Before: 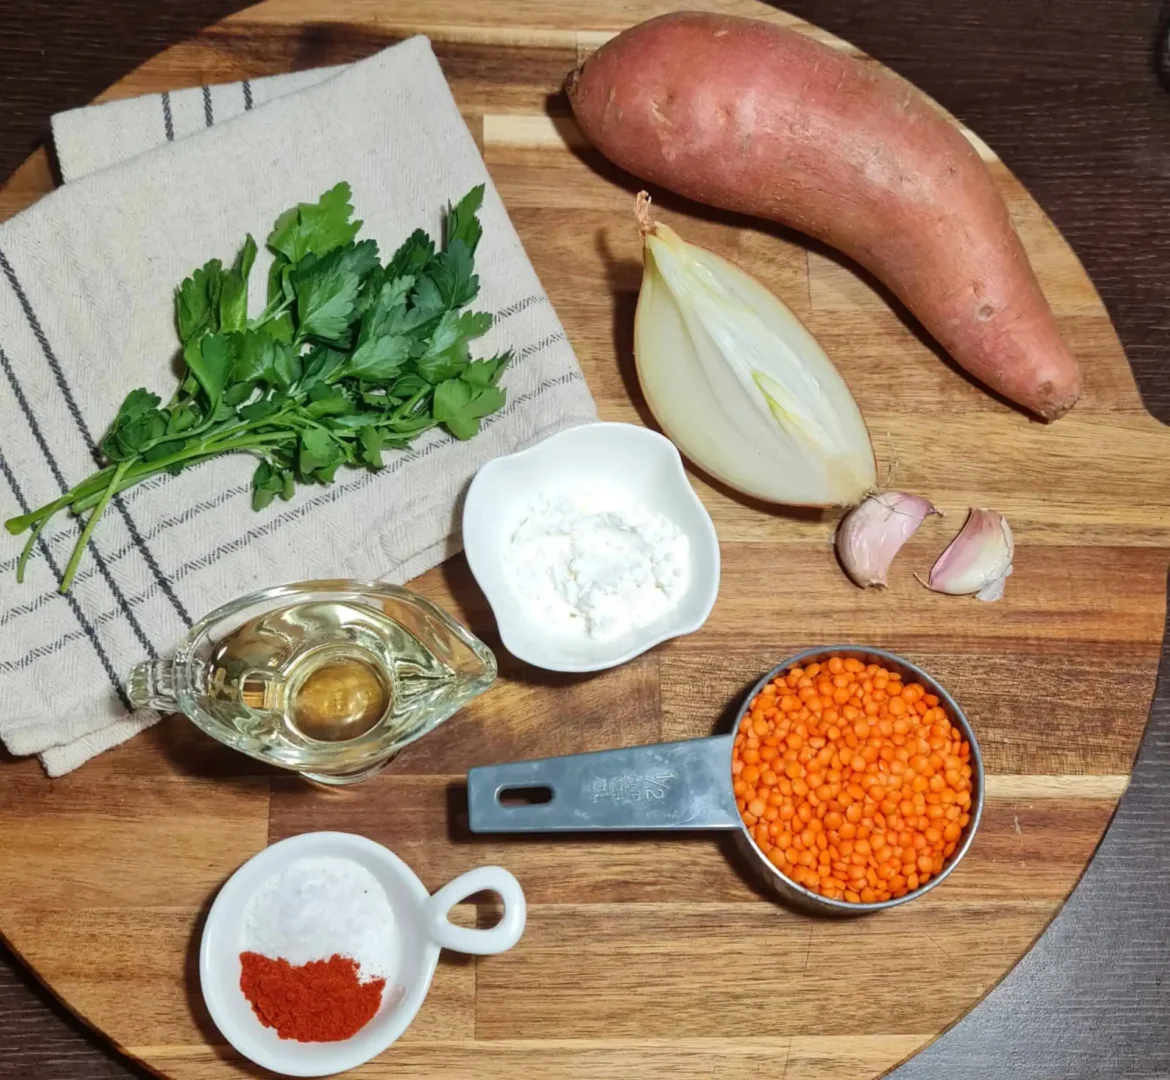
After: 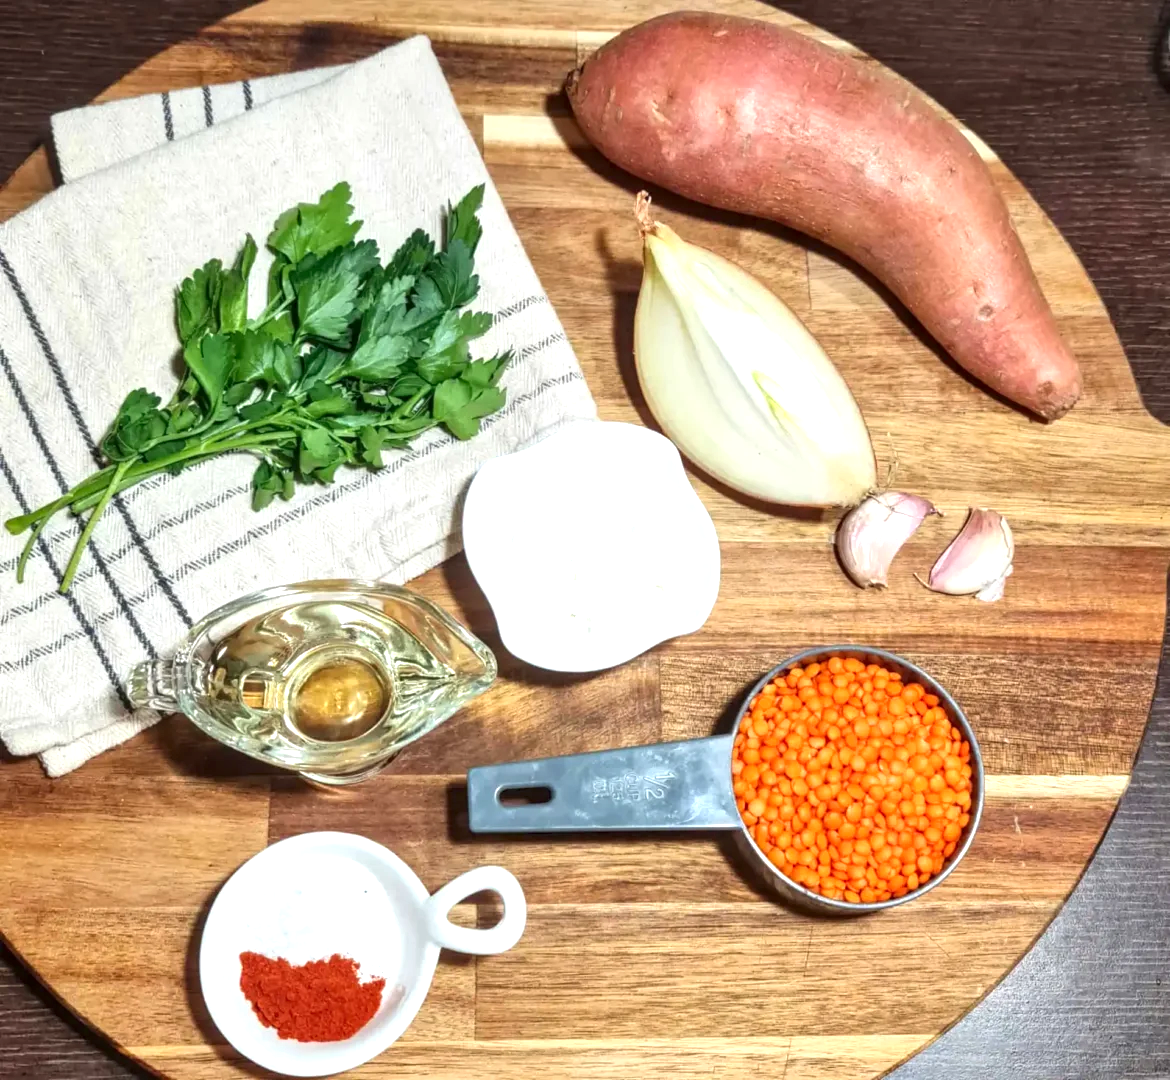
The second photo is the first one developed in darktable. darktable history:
exposure: exposure 0.74 EV, compensate highlight preservation false
local contrast: detail 130%
